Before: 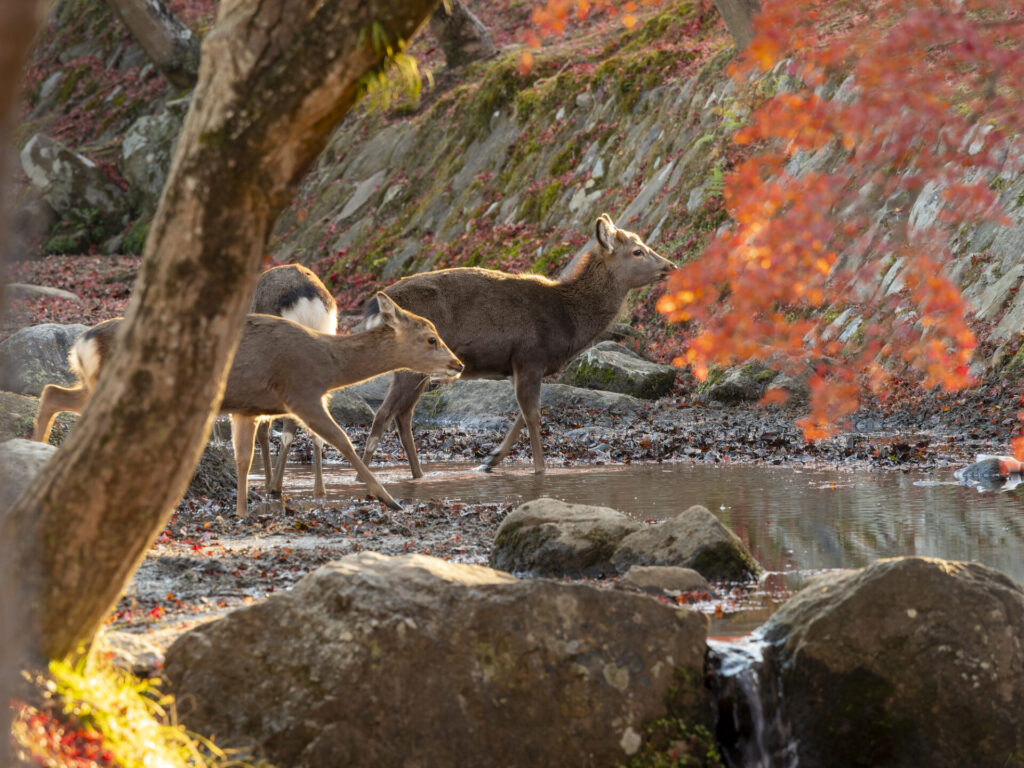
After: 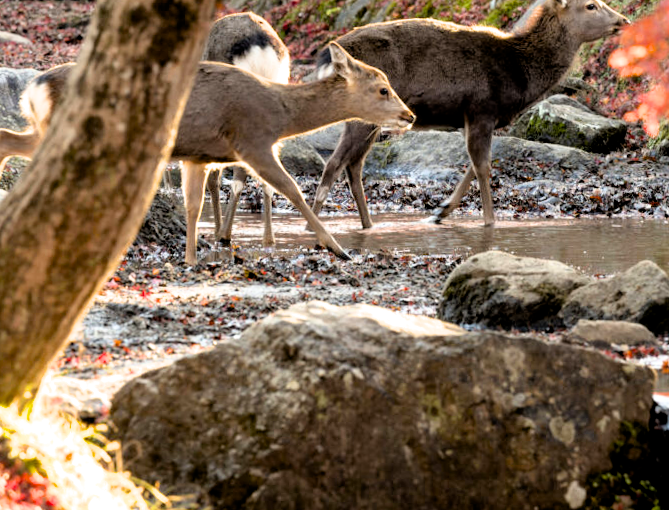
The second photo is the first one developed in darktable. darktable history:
exposure: black level correction 0.012, exposure 0.7 EV, compensate highlight preservation false
filmic rgb: black relative exposure -6.26 EV, white relative exposure 2.79 EV, target black luminance 0%, hardness 4.56, latitude 68.24%, contrast 1.277, shadows ↔ highlights balance -3.46%
crop and rotate: angle -0.965°, left 3.811%, top 32.016%, right 29.388%
